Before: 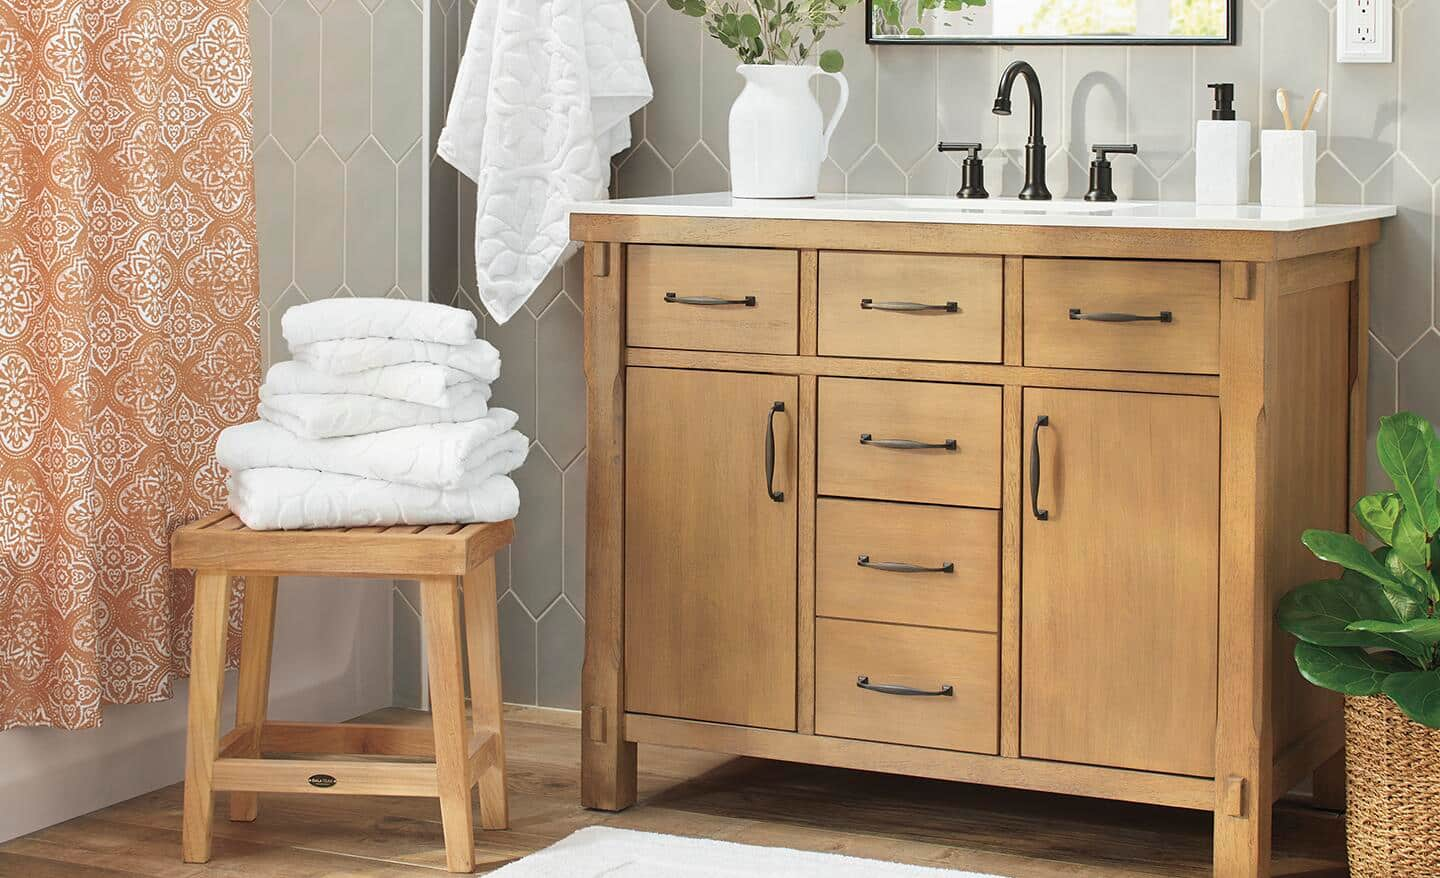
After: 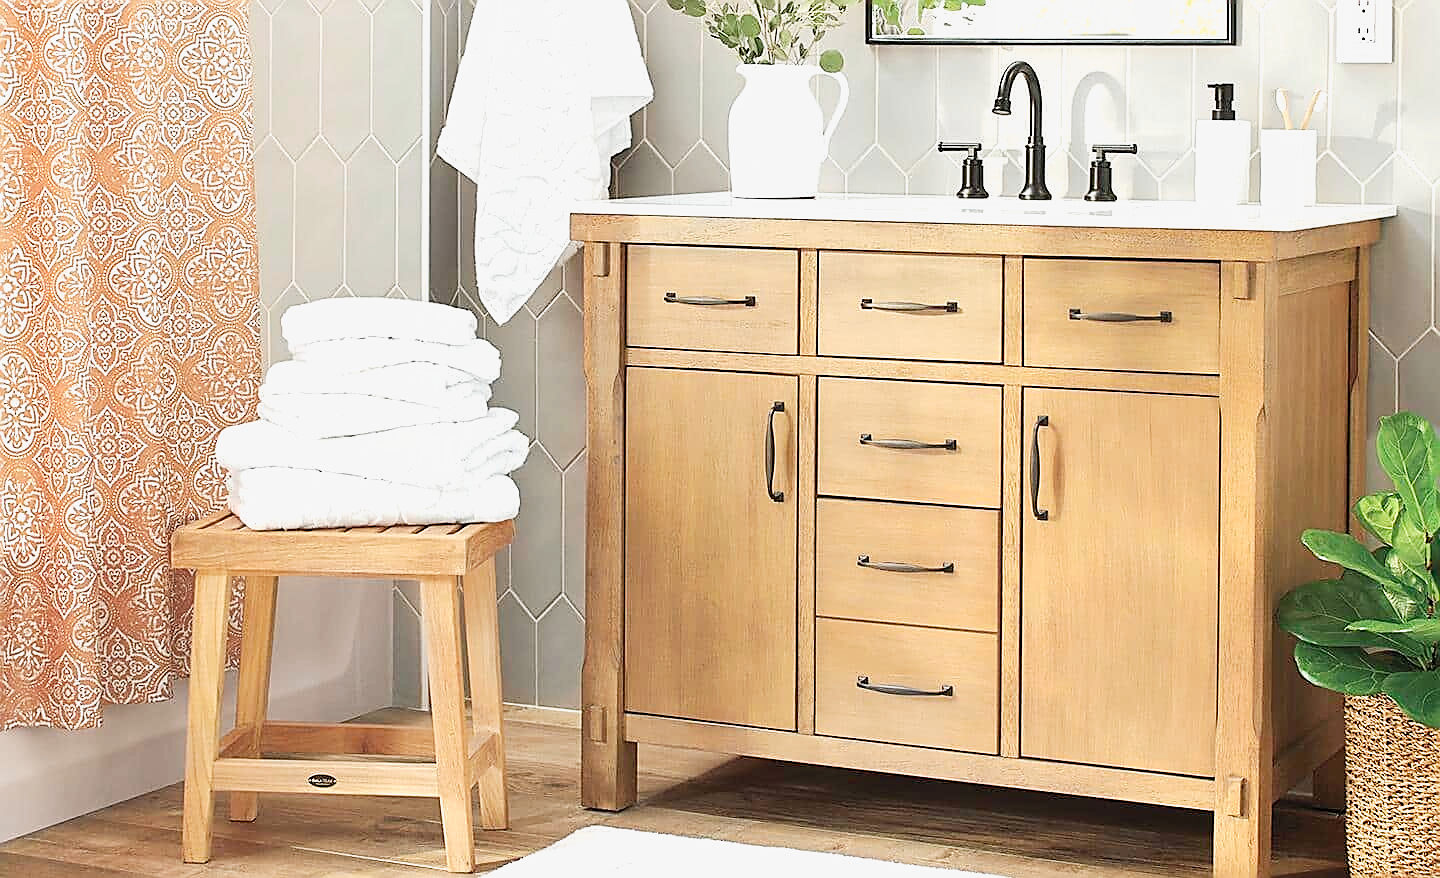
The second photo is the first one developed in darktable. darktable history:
tone curve: curves: ch0 [(0, 0) (0.55, 0.716) (0.841, 0.969)], preserve colors none
sharpen: radius 1.428, amount 1.262, threshold 0.646
